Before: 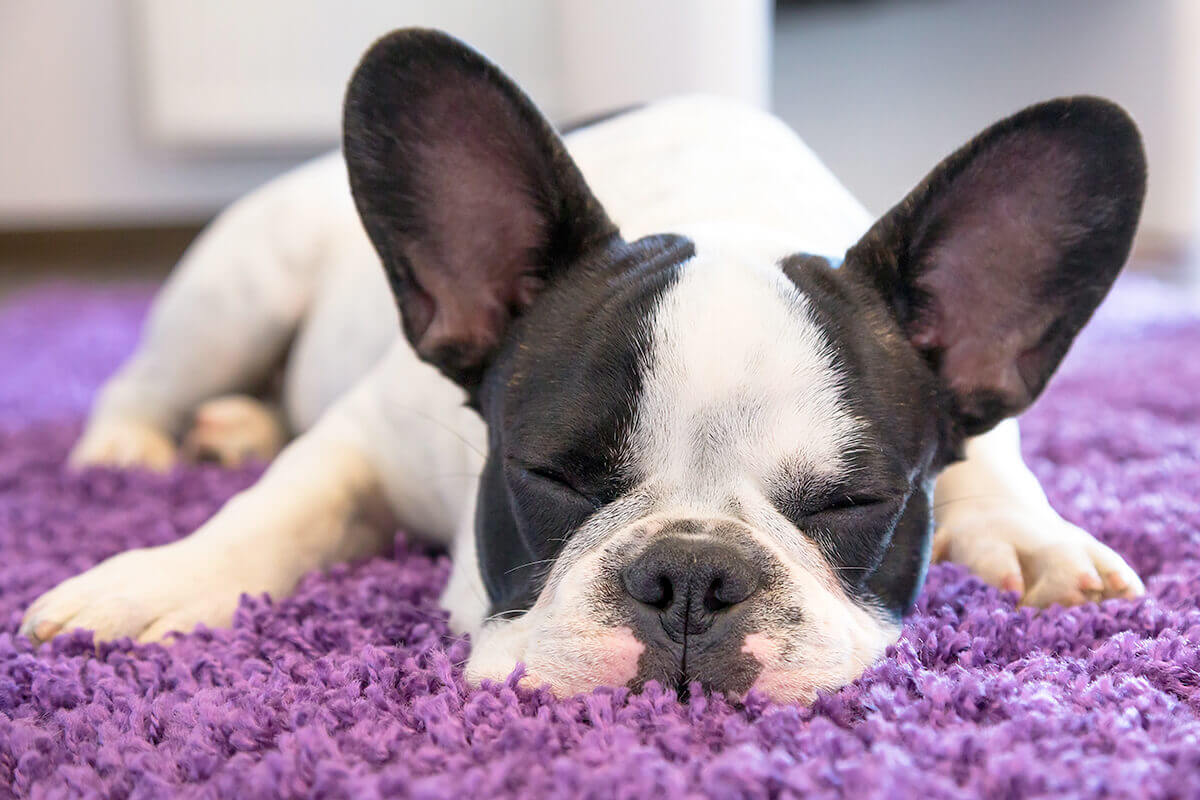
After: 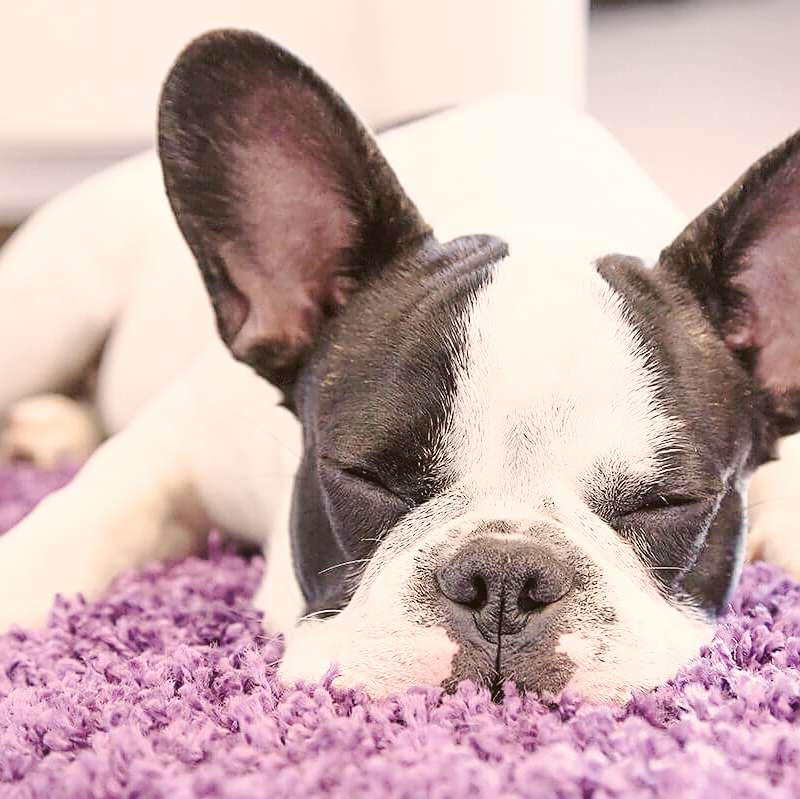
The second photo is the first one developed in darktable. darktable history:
contrast brightness saturation: saturation -0.04
sharpen: on, module defaults
base curve: curves: ch0 [(0, 0.007) (0.028, 0.063) (0.121, 0.311) (0.46, 0.743) (0.859, 0.957) (1, 1)], preserve colors none
tone equalizer: on, module defaults
color balance: input saturation 80.07%
color correction: highlights a* 6.27, highlights b* 8.19, shadows a* 5.94, shadows b* 7.23, saturation 0.9
crop and rotate: left 15.546%, right 17.787%
